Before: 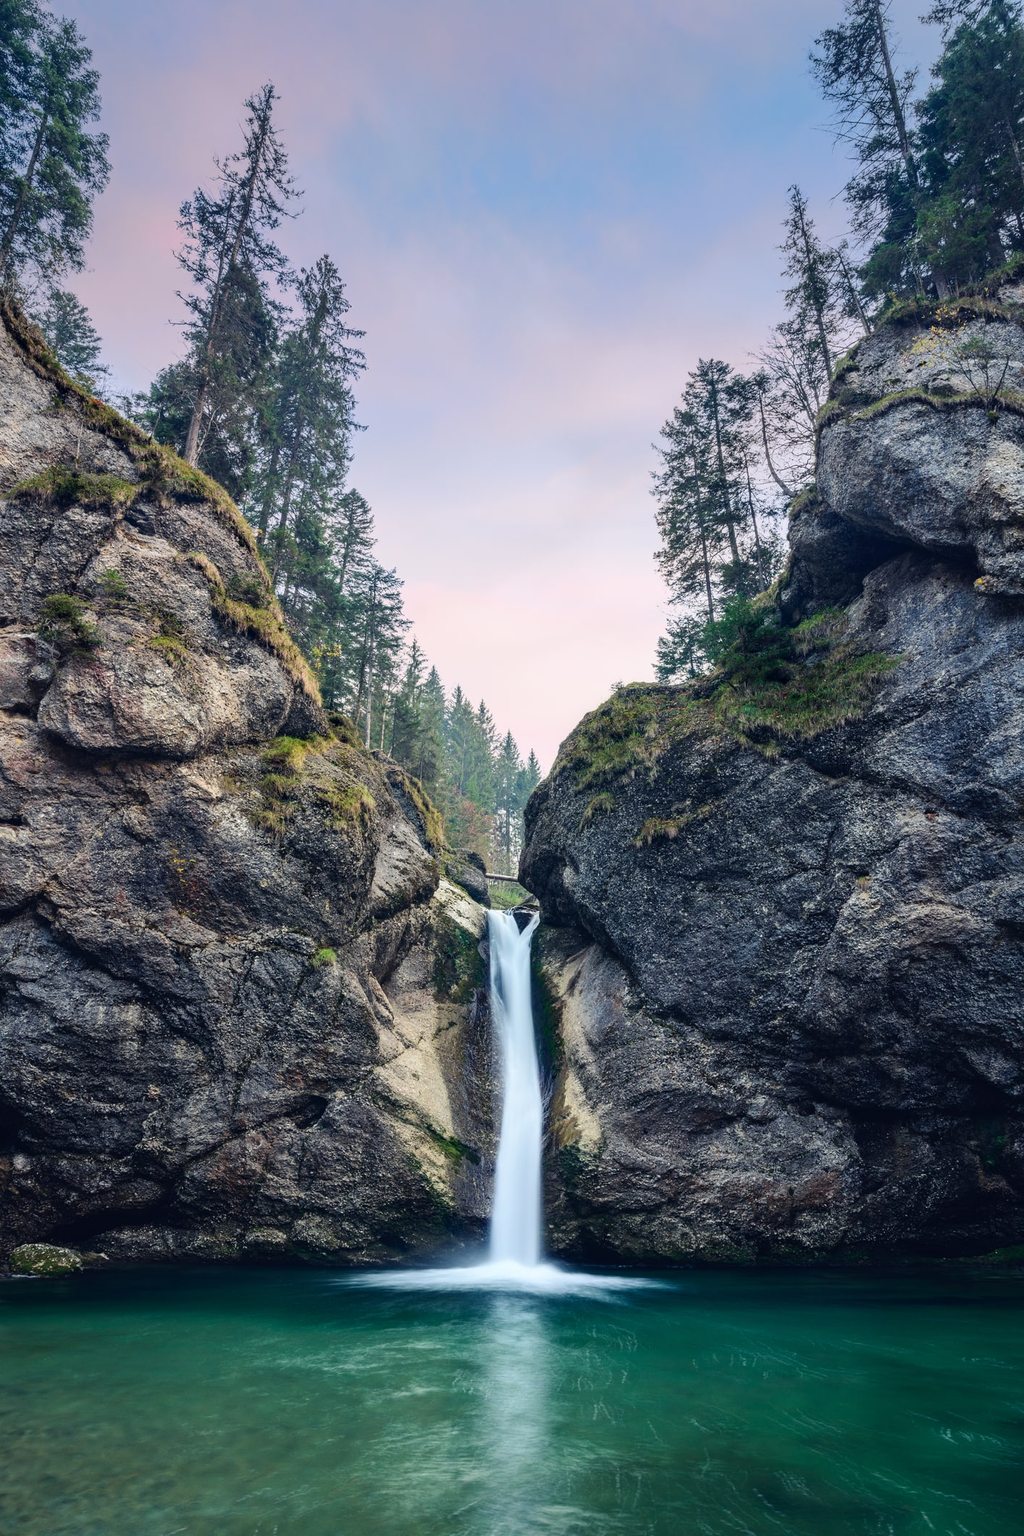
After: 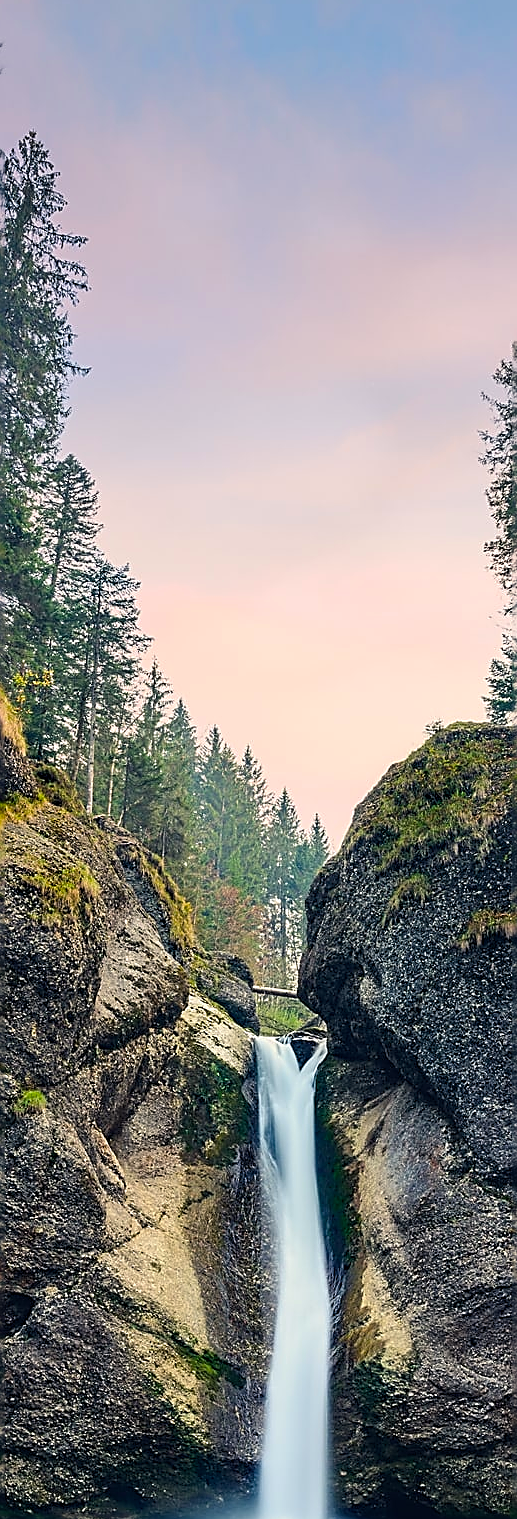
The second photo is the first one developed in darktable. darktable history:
color calibration: x 0.331, y 0.346, temperature 5613.79 K
color balance rgb: shadows lift › chroma 0.92%, shadows lift › hue 115.14°, perceptual saturation grading › global saturation 25.067%, global vibrance 20%
crop and rotate: left 29.61%, top 10.393%, right 33.826%, bottom 17.967%
sharpen: radius 1.681, amount 1.294
exposure: exposure -0.055 EV, compensate highlight preservation false
